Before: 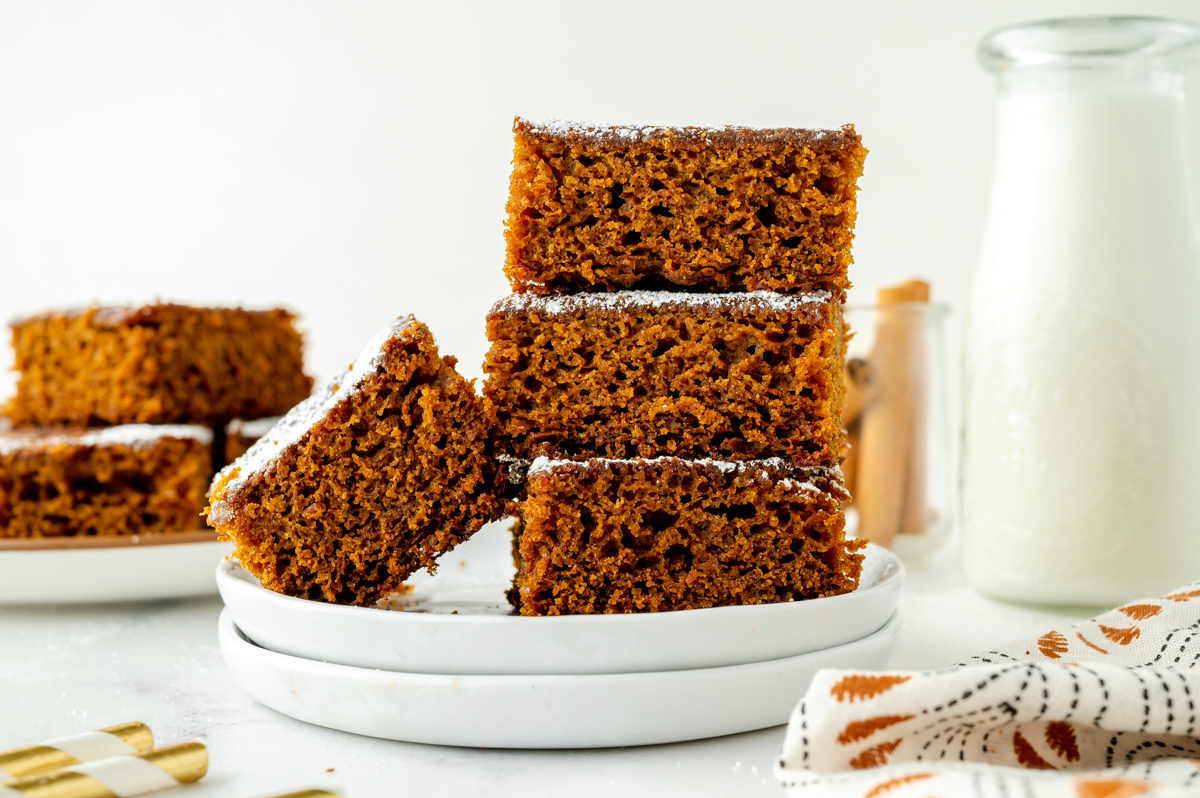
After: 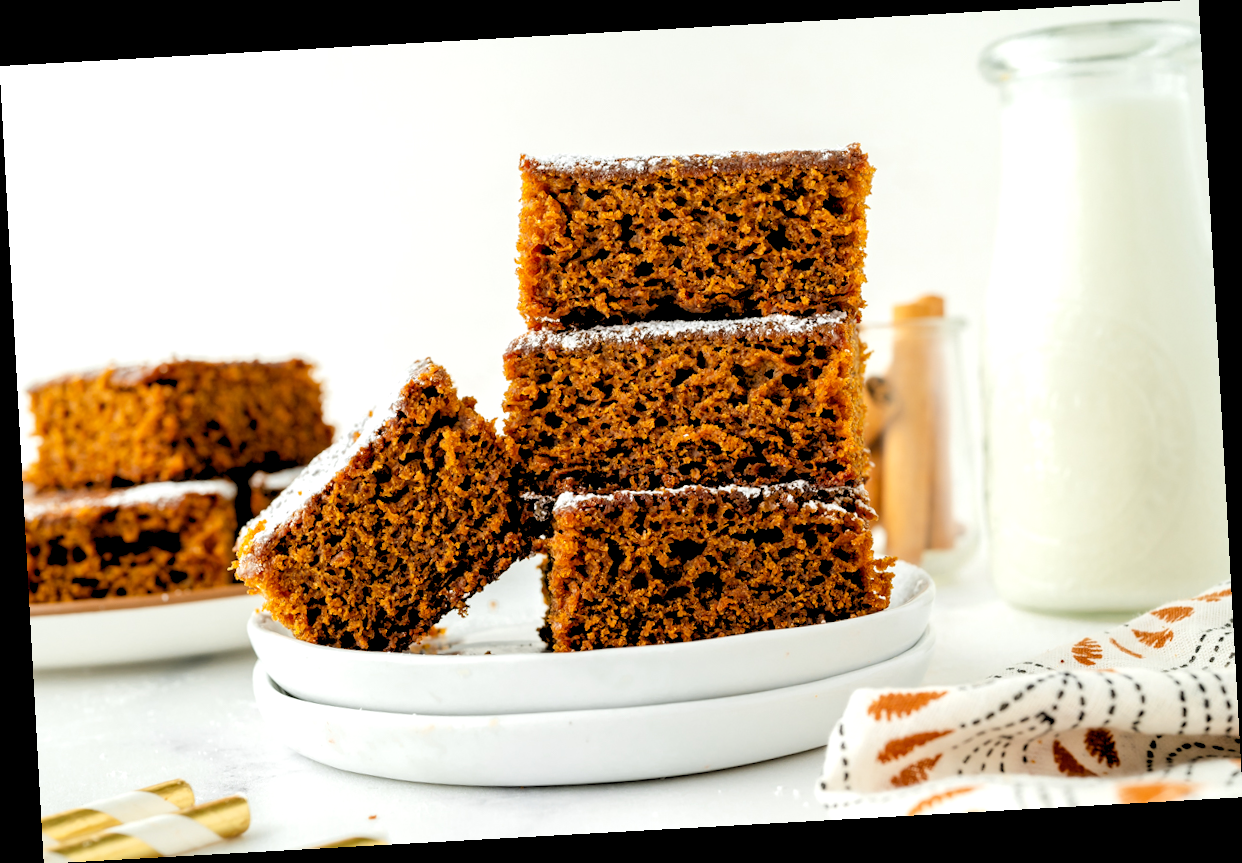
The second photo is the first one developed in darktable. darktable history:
rgb levels: levels [[0.013, 0.434, 0.89], [0, 0.5, 1], [0, 0.5, 1]]
rotate and perspective: rotation -3.18°, automatic cropping off
